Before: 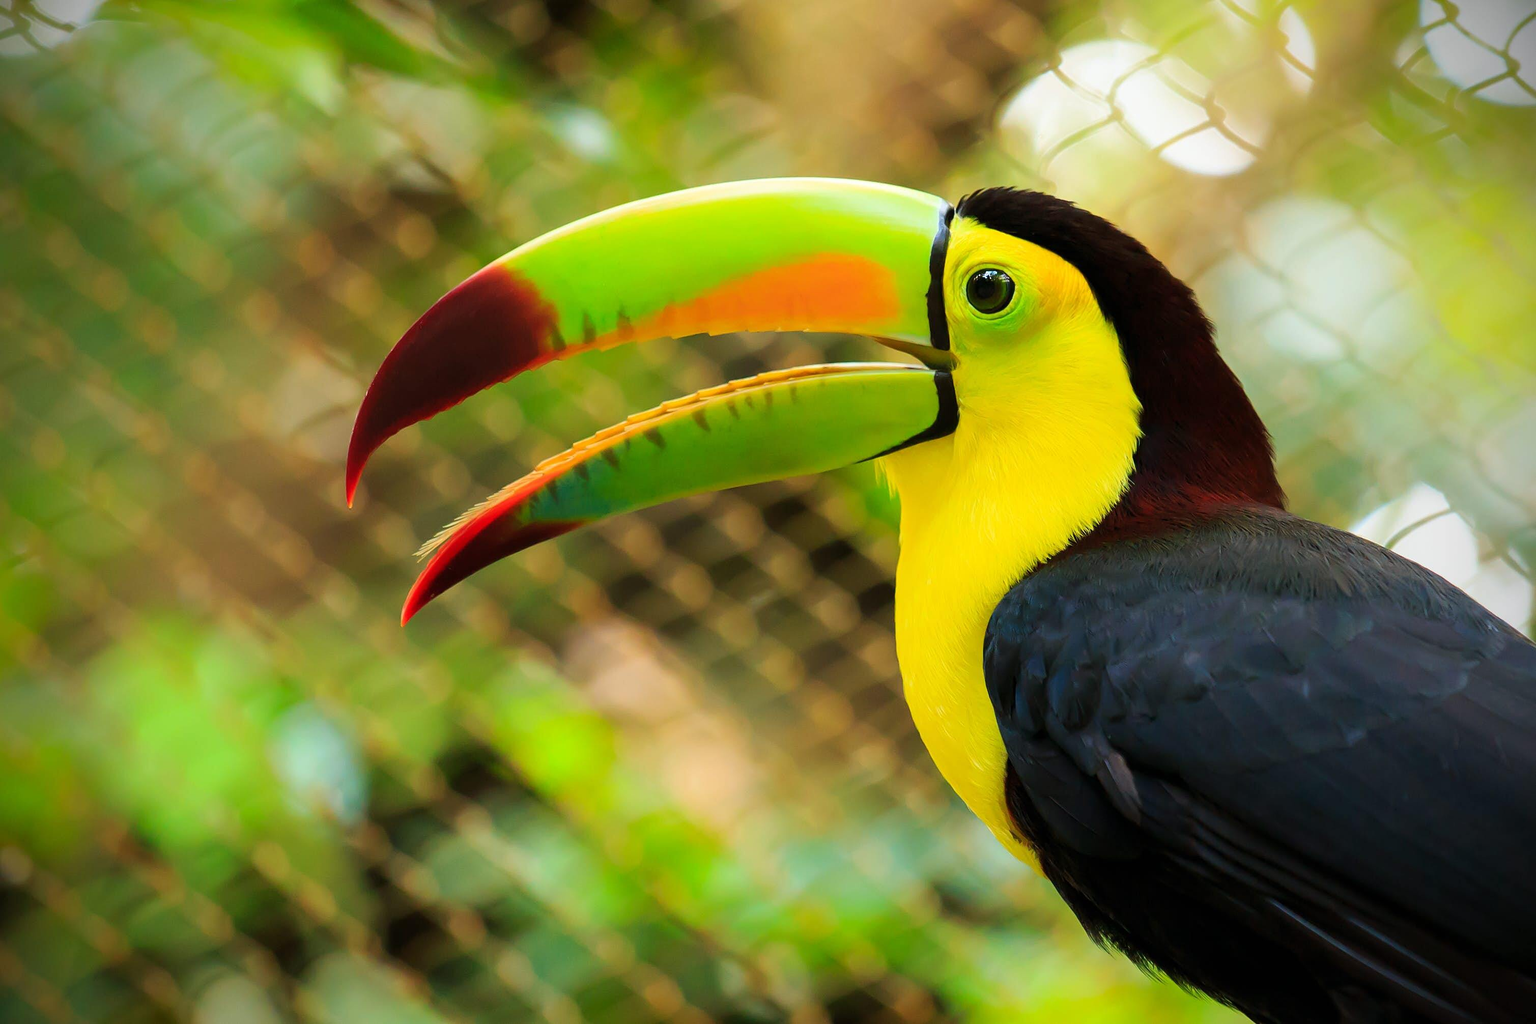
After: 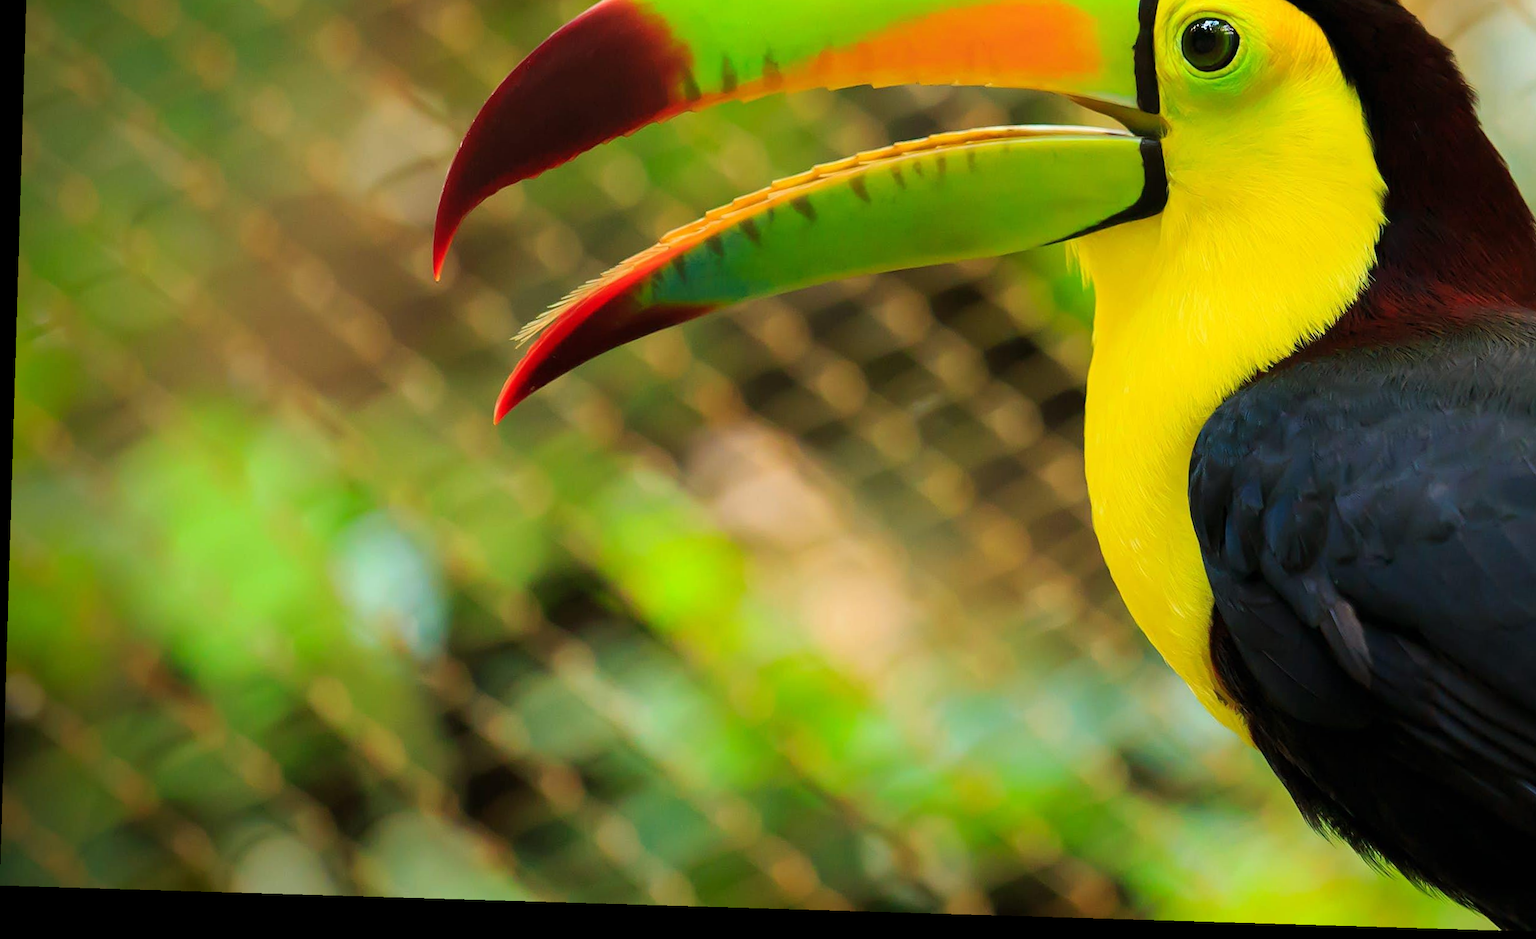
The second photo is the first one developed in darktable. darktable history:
crop: top 26.531%, right 17.959%
rotate and perspective: rotation 1.72°, automatic cropping off
